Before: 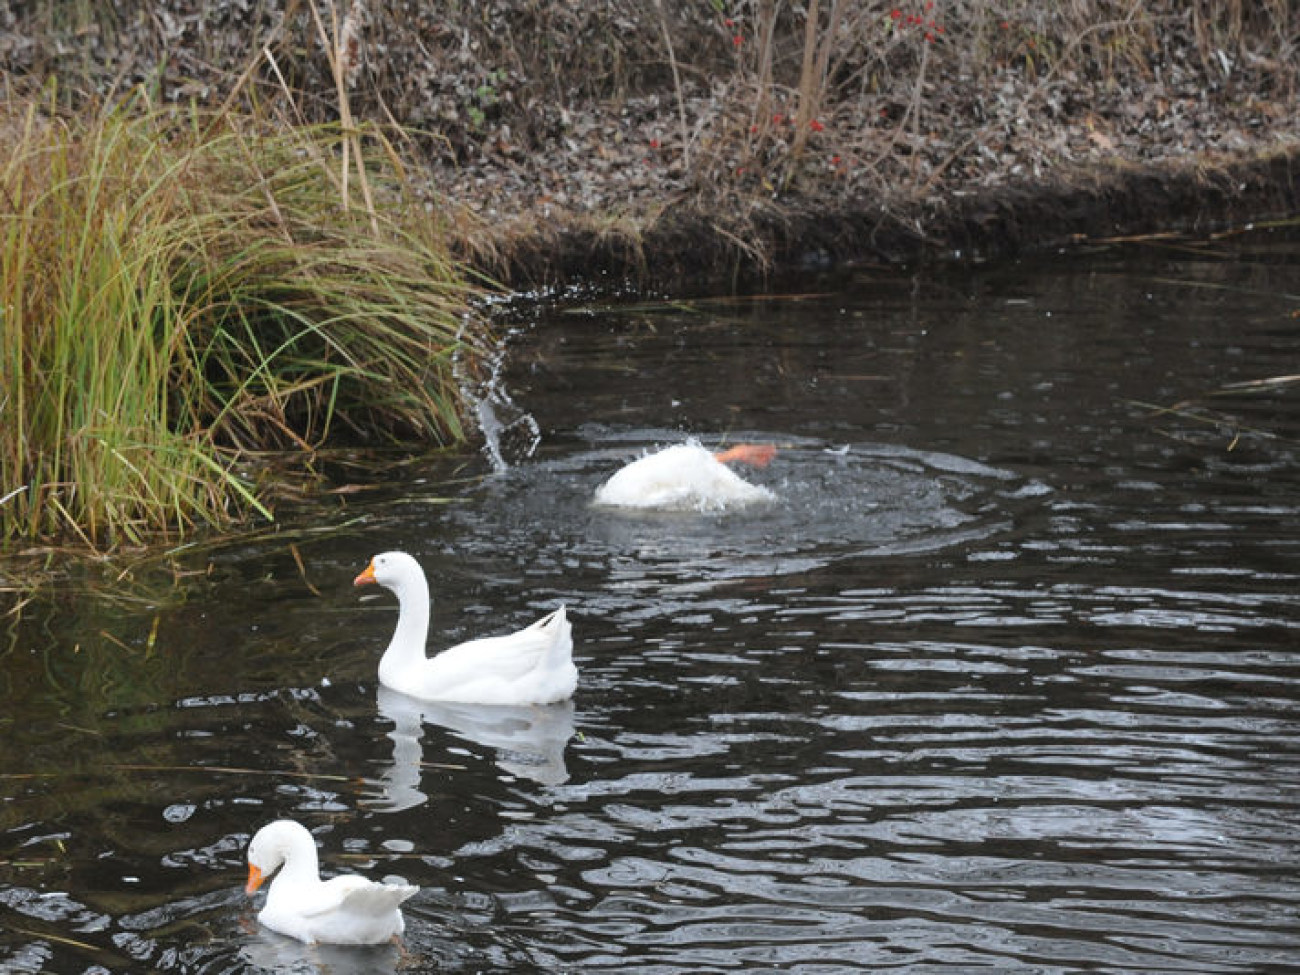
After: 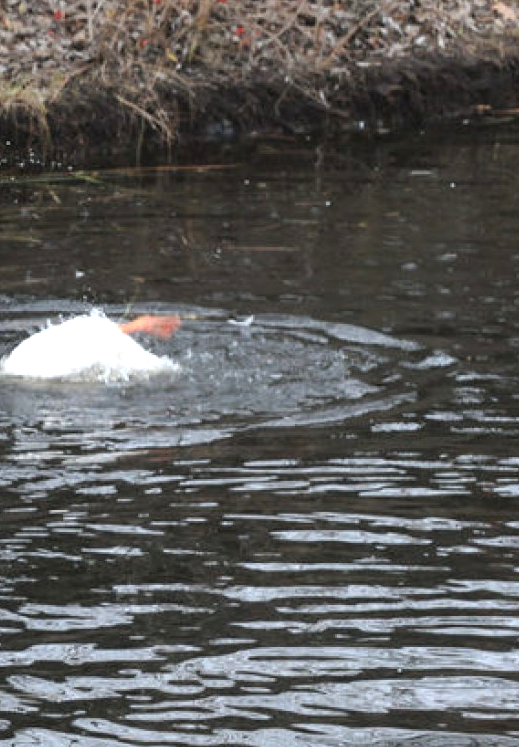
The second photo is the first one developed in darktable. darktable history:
exposure: black level correction 0.001, exposure 0.499 EV, compensate highlight preservation false
crop: left 45.911%, top 13.3%, right 14.154%, bottom 10.055%
